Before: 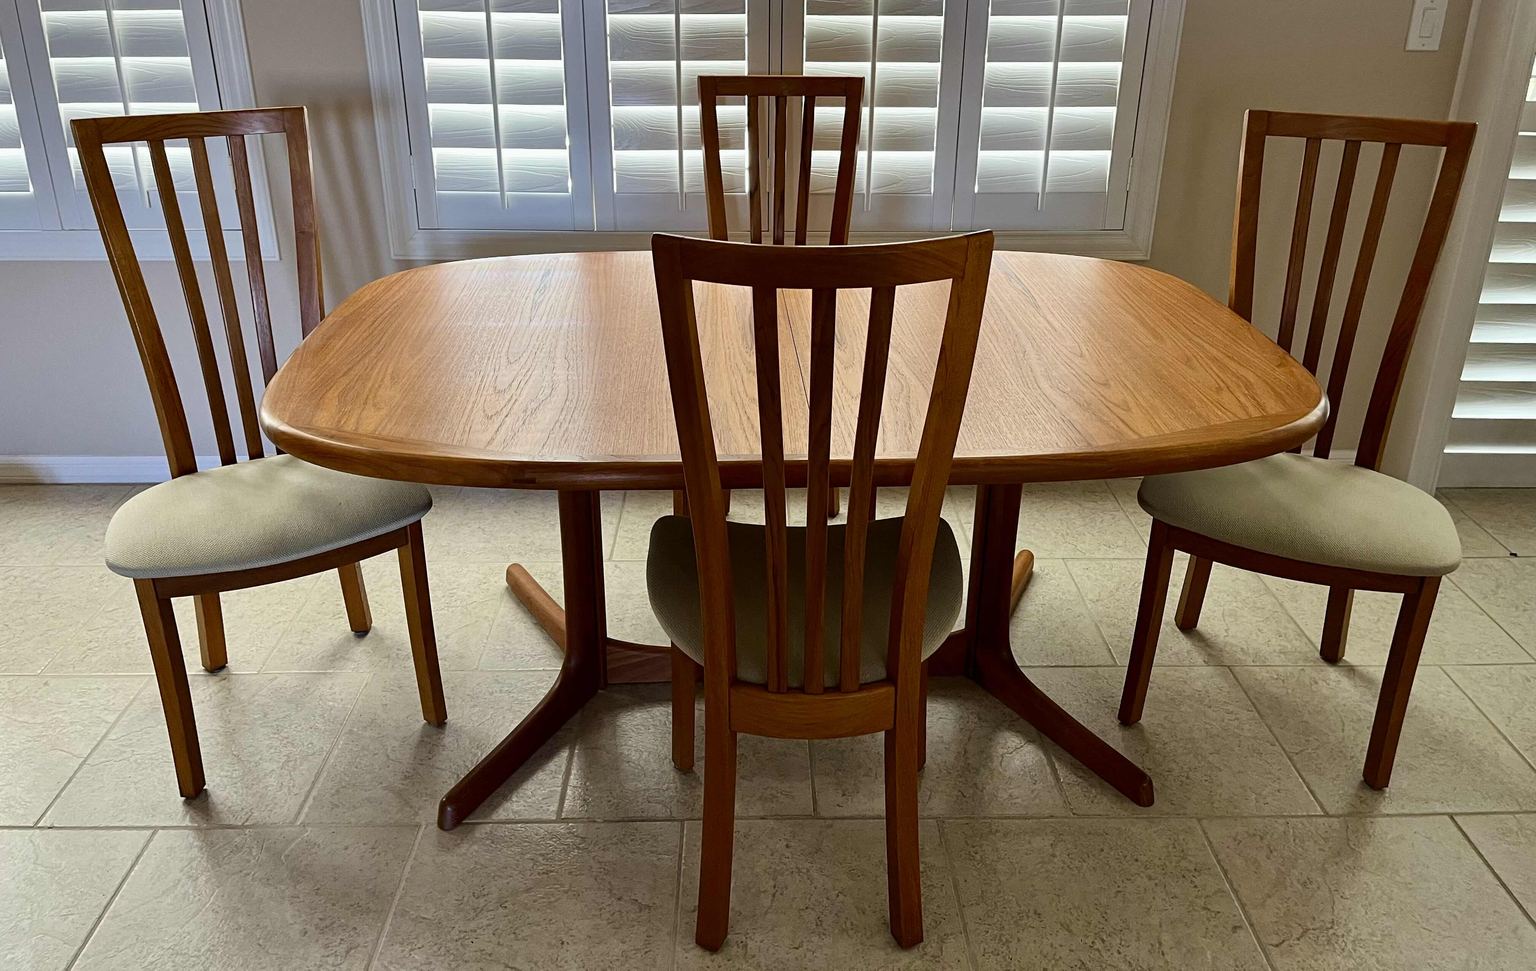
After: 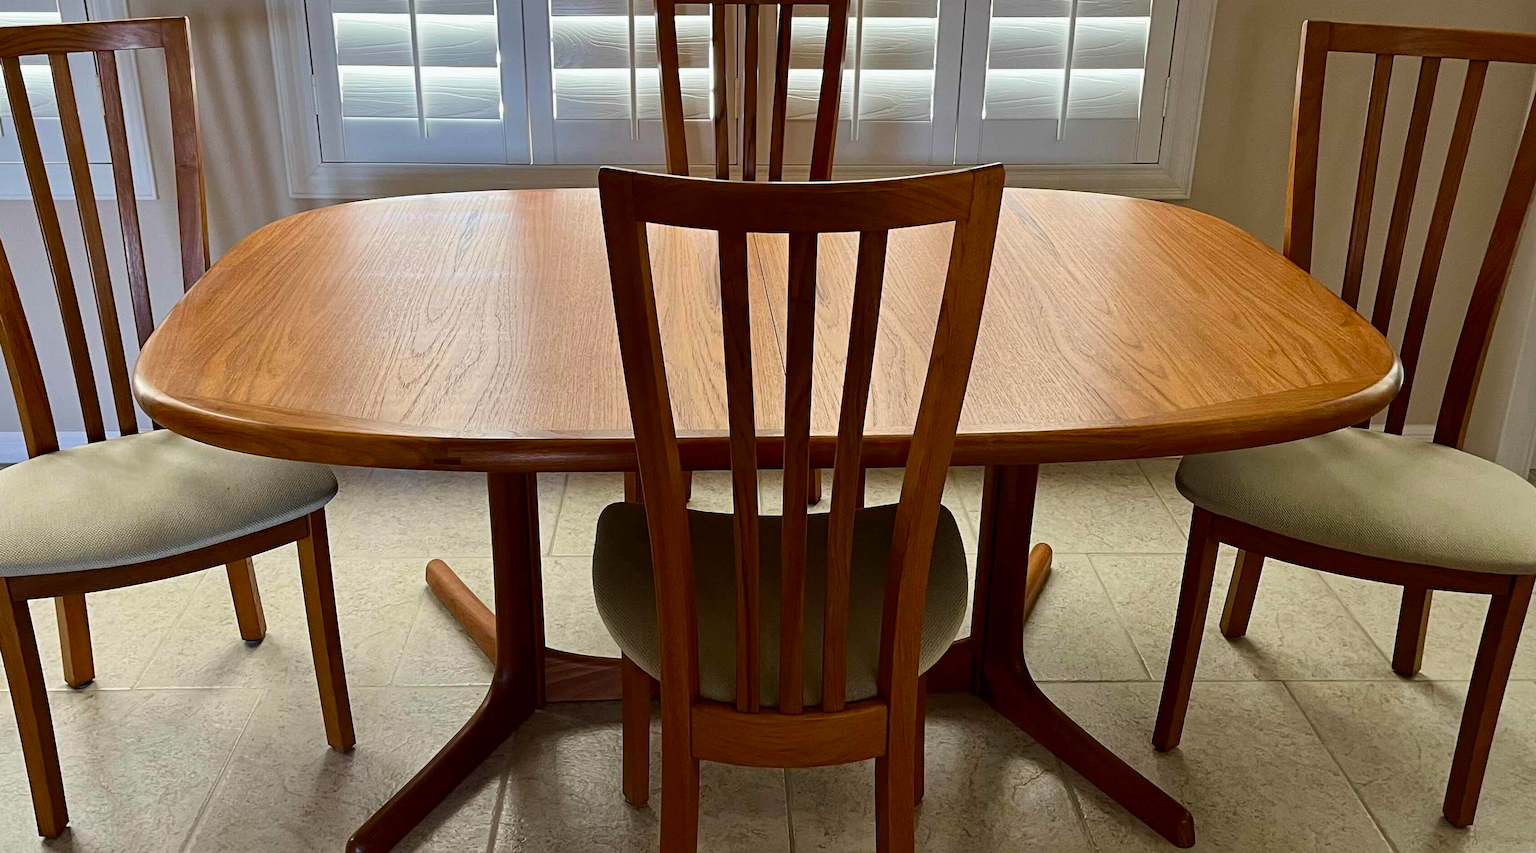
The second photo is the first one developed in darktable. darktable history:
crop and rotate: left 9.645%, top 9.579%, right 6.125%, bottom 16.35%
